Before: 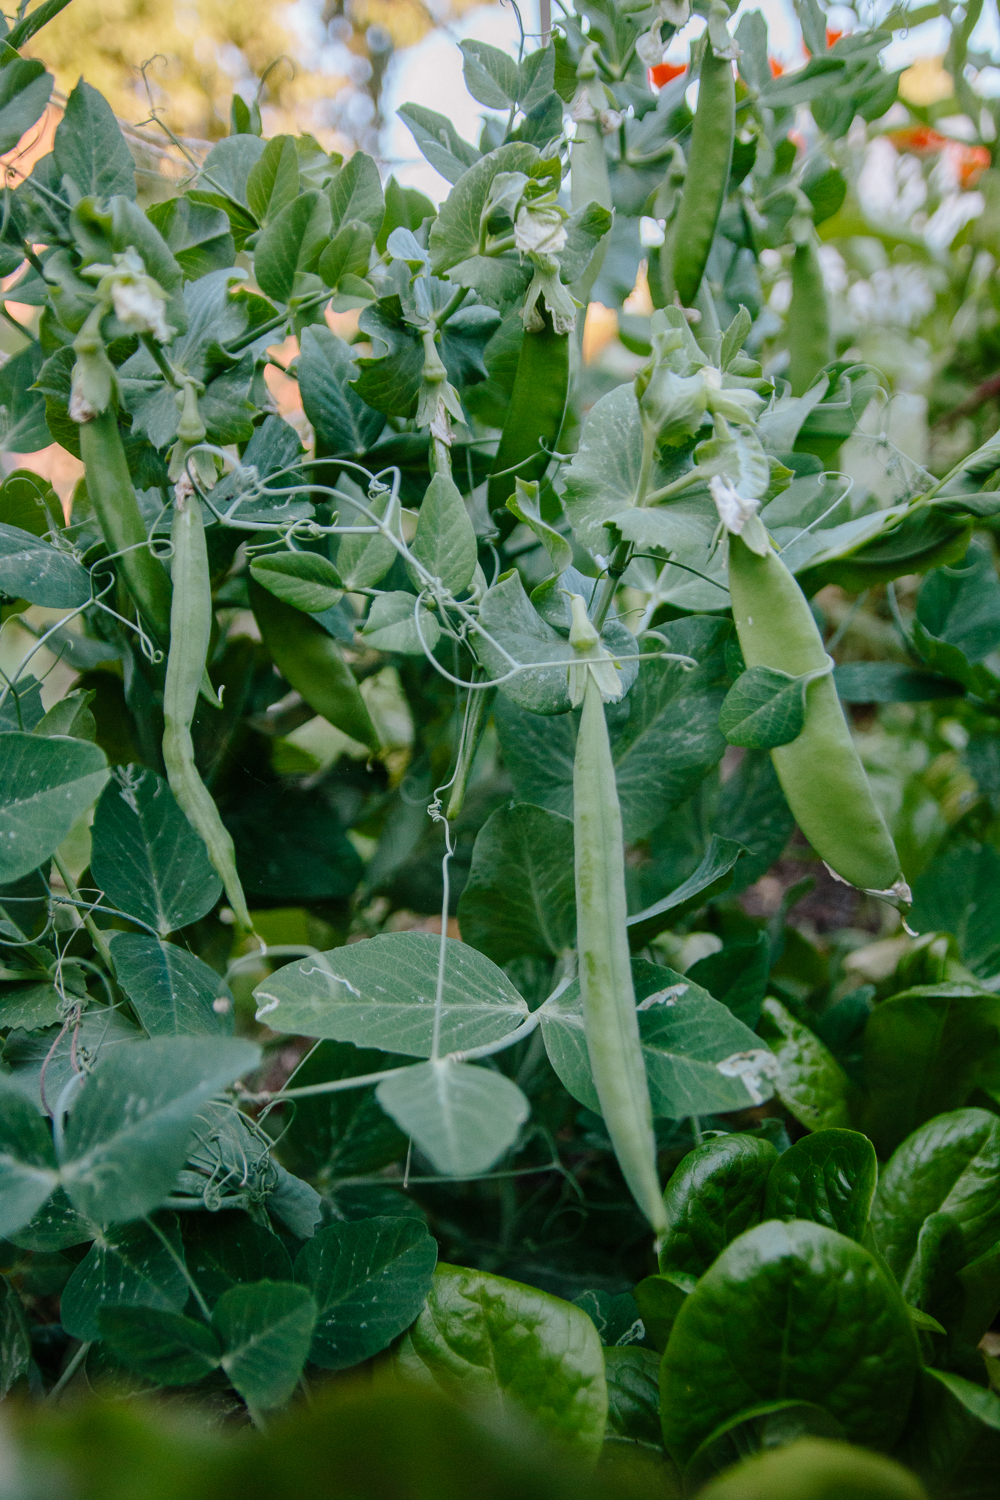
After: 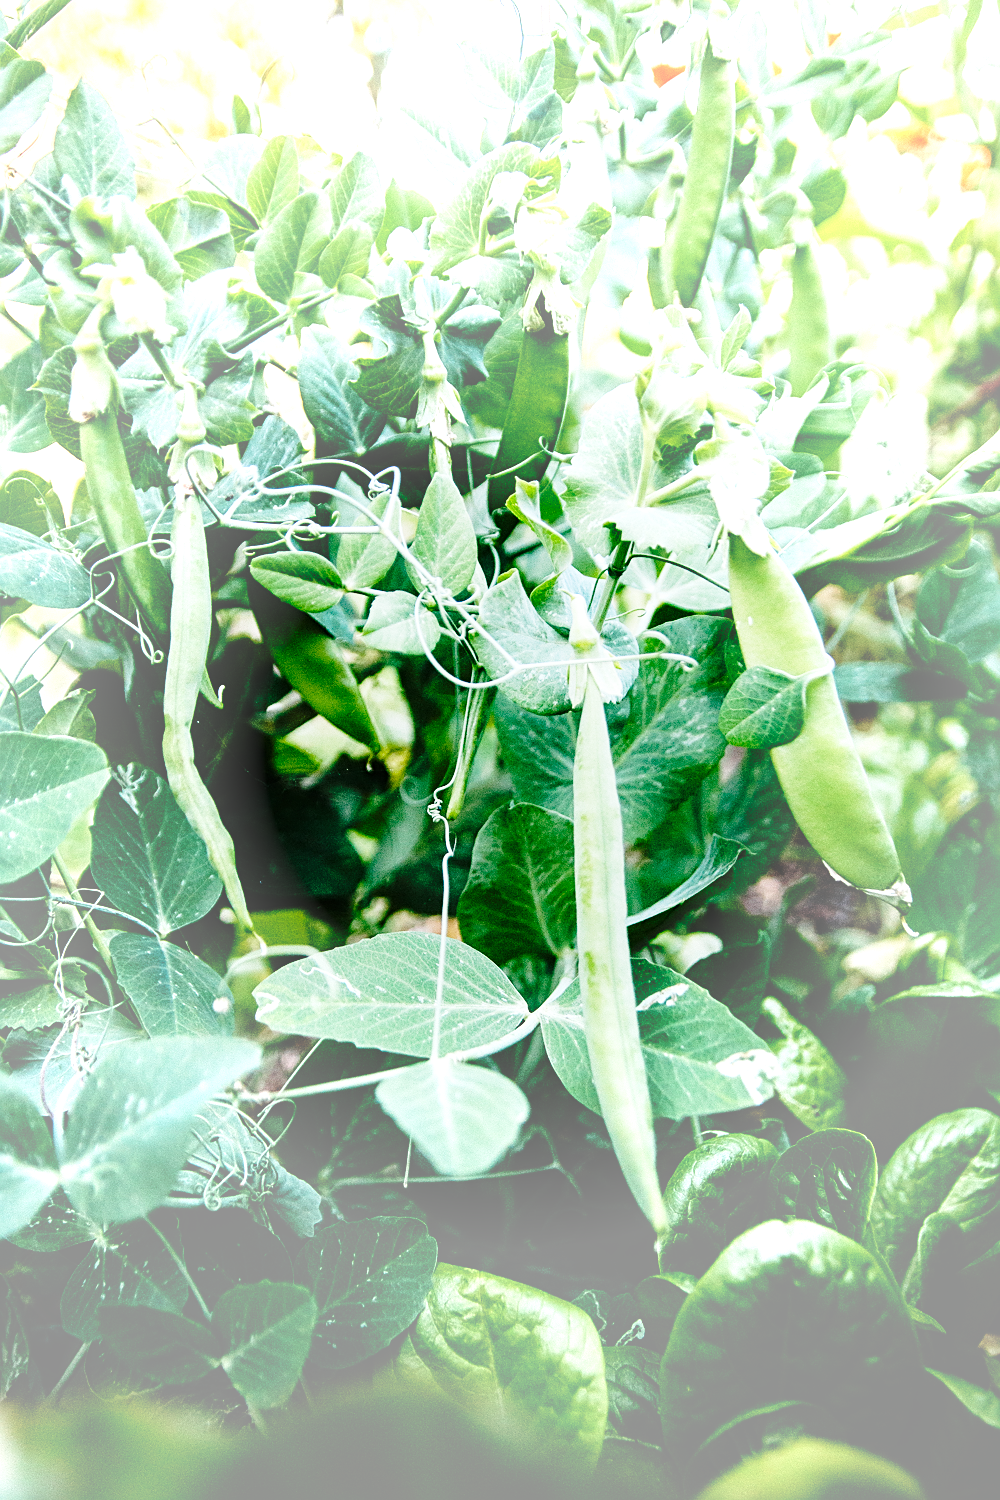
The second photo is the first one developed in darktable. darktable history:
base curve: curves: ch0 [(0, 0) (0.028, 0.03) (0.105, 0.232) (0.387, 0.748) (0.754, 0.968) (1, 1)], preserve colors none
vignetting: fall-off start 31.33%, fall-off radius 35.47%, brightness 0.287, saturation -0.002
tone equalizer: -8 EV -0.75 EV, -7 EV -0.67 EV, -6 EV -0.626 EV, -5 EV -0.414 EV, -3 EV 0.365 EV, -2 EV 0.6 EV, -1 EV 0.698 EV, +0 EV 0.736 EV
sharpen: on, module defaults
